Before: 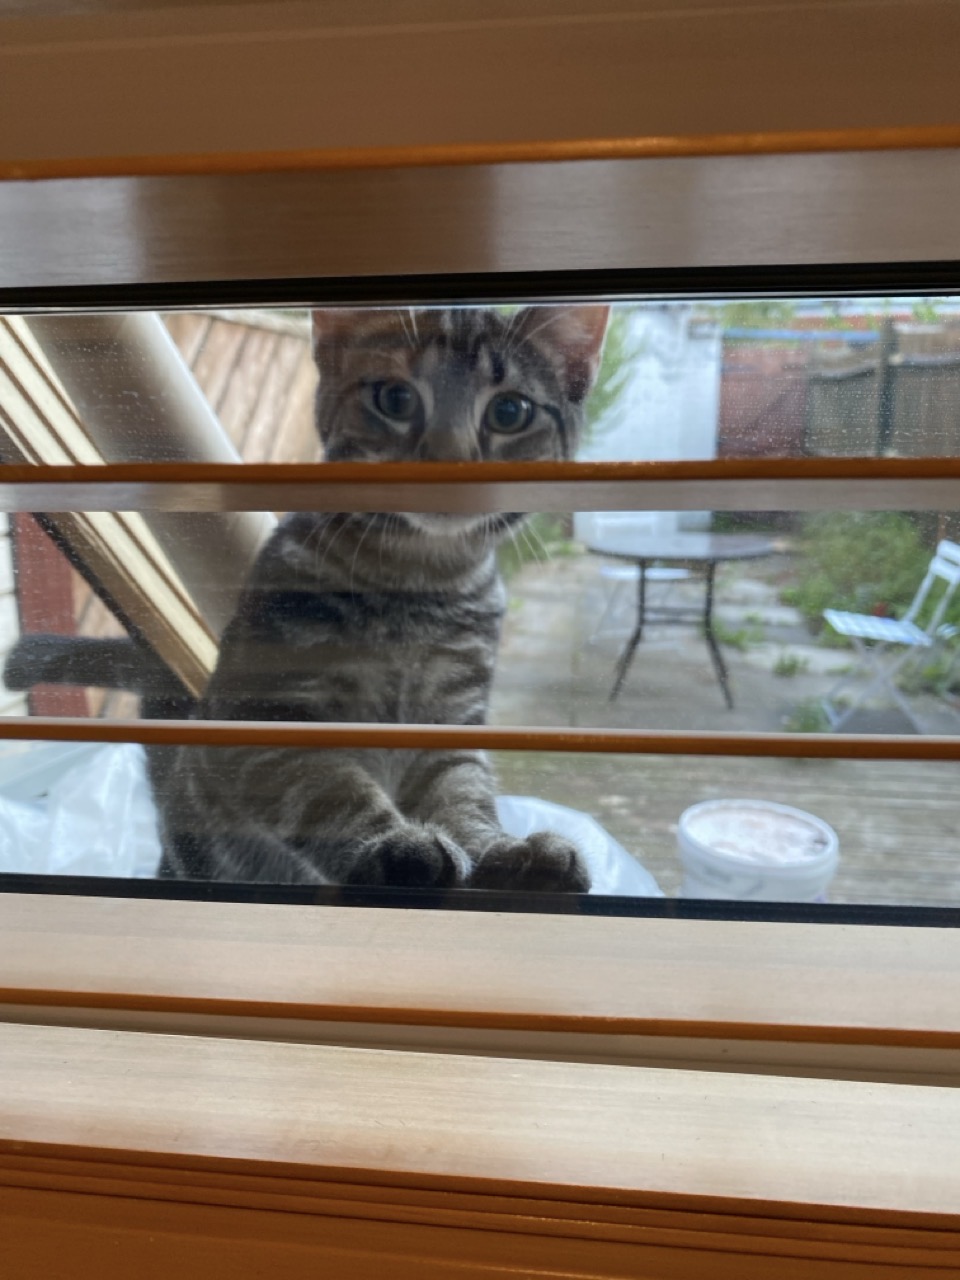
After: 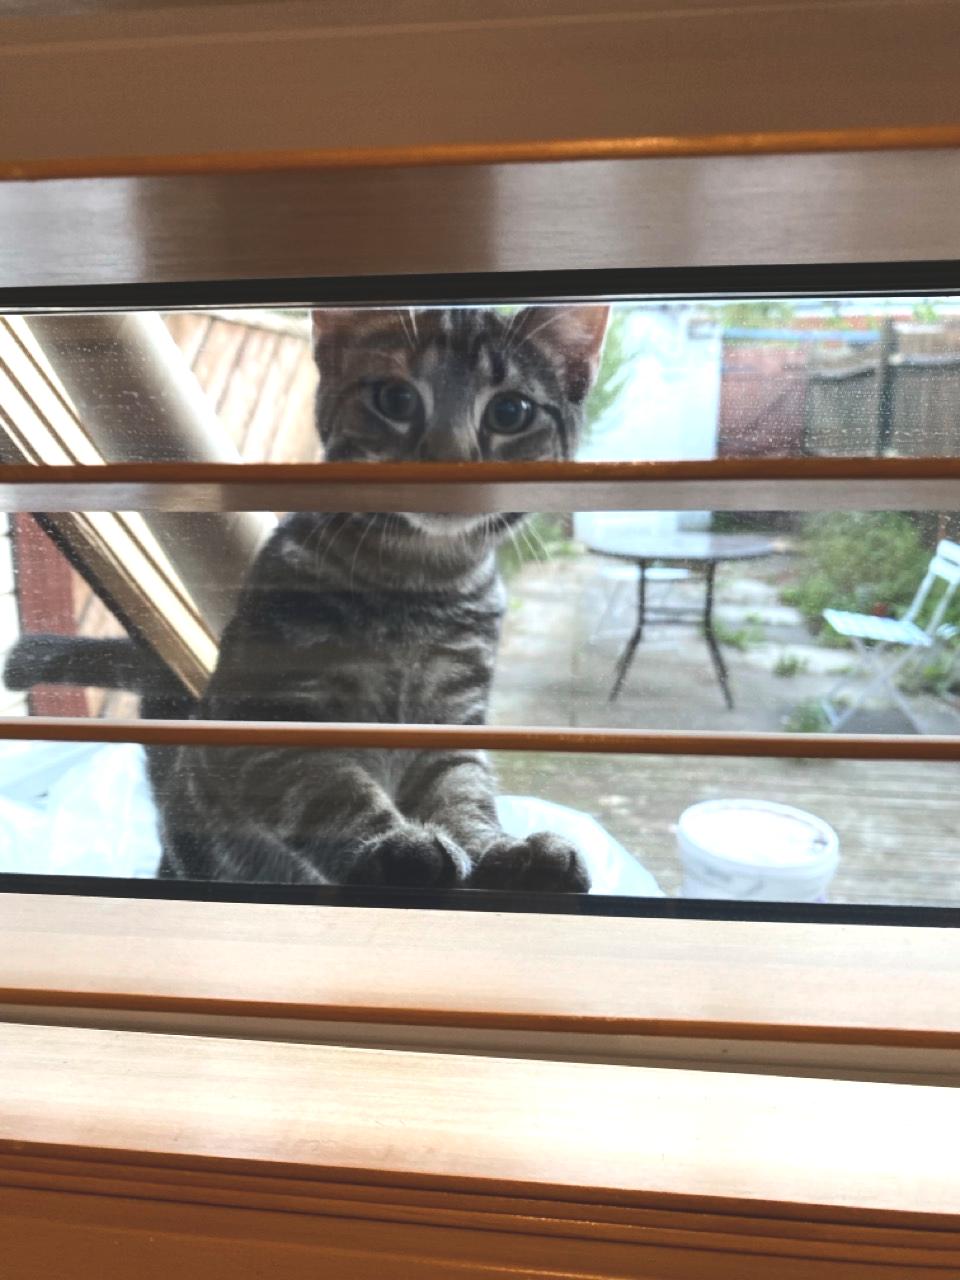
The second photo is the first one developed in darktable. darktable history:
tone equalizer: -8 EV -1.08 EV, -7 EV -1.01 EV, -6 EV -0.867 EV, -5 EV -0.578 EV, -3 EV 0.578 EV, -2 EV 0.867 EV, -1 EV 1.01 EV, +0 EV 1.08 EV, edges refinement/feathering 500, mask exposure compensation -1.57 EV, preserve details no
color balance: lift [1.007, 1, 1, 1], gamma [1.097, 1, 1, 1]
contrast brightness saturation: contrast -0.1, saturation -0.1
